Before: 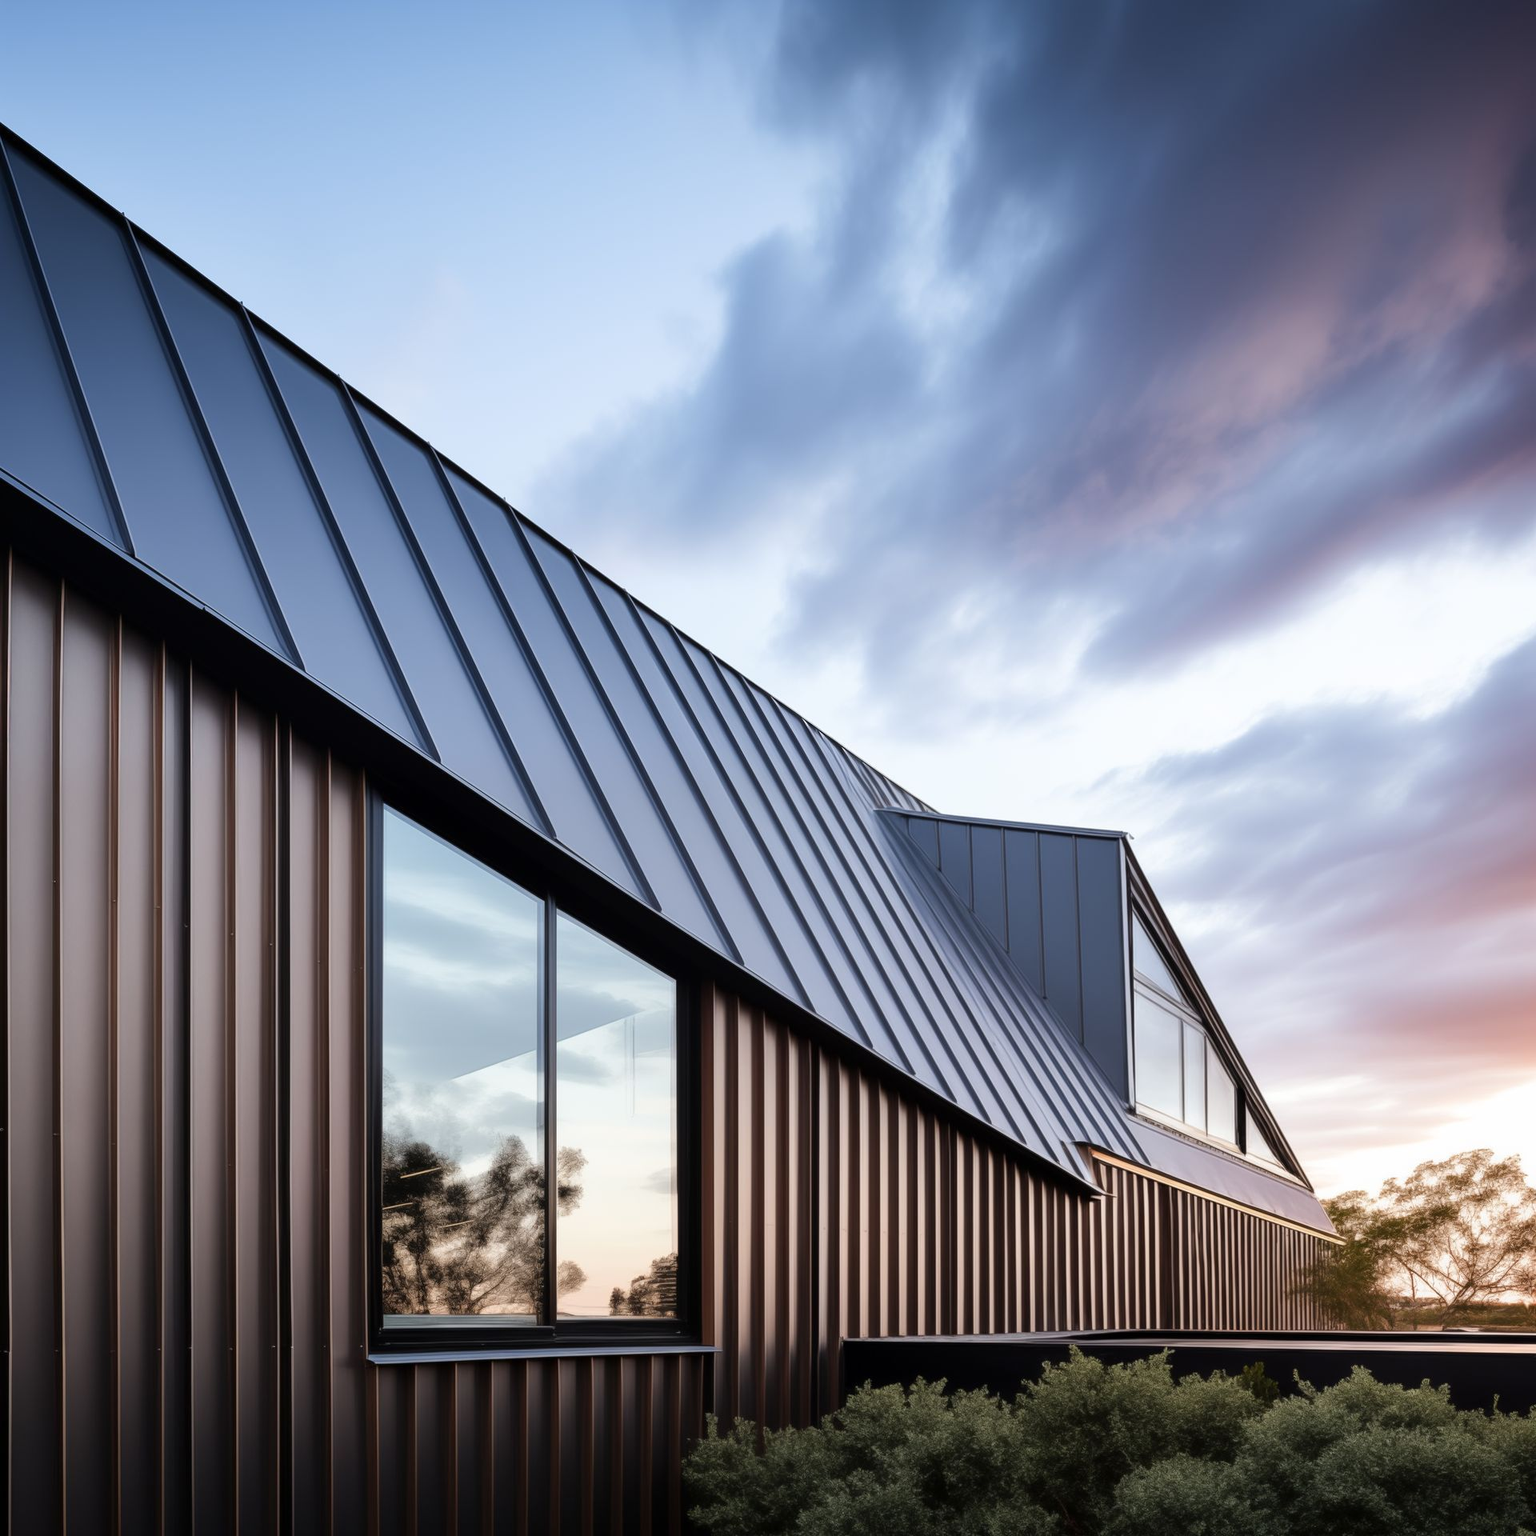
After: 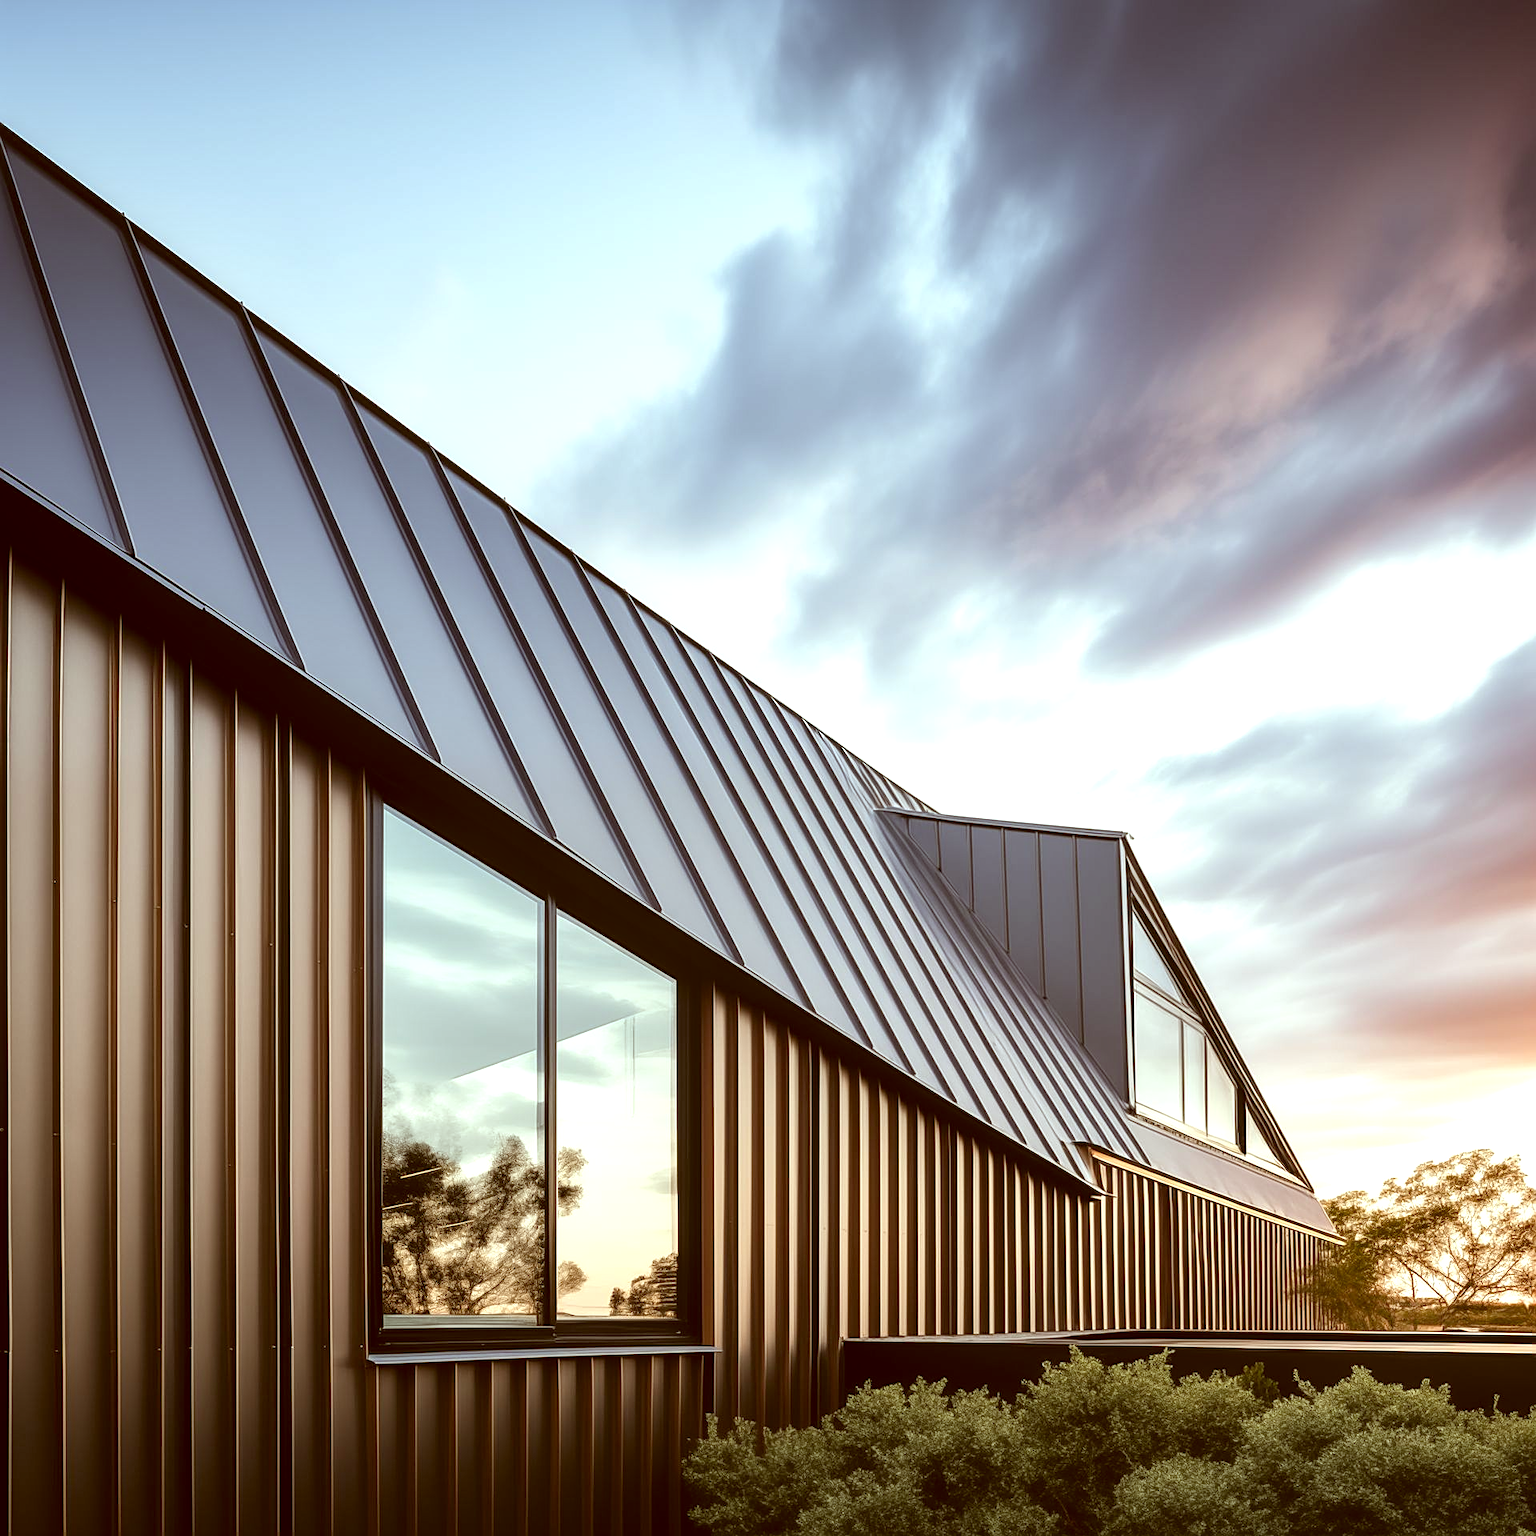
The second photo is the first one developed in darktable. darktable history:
exposure: exposure 0.473 EV, compensate exposure bias true, compensate highlight preservation false
color correction: highlights a* -5.99, highlights b* 9.36, shadows a* 10.62, shadows b* 23.14
local contrast: on, module defaults
sharpen: on, module defaults
